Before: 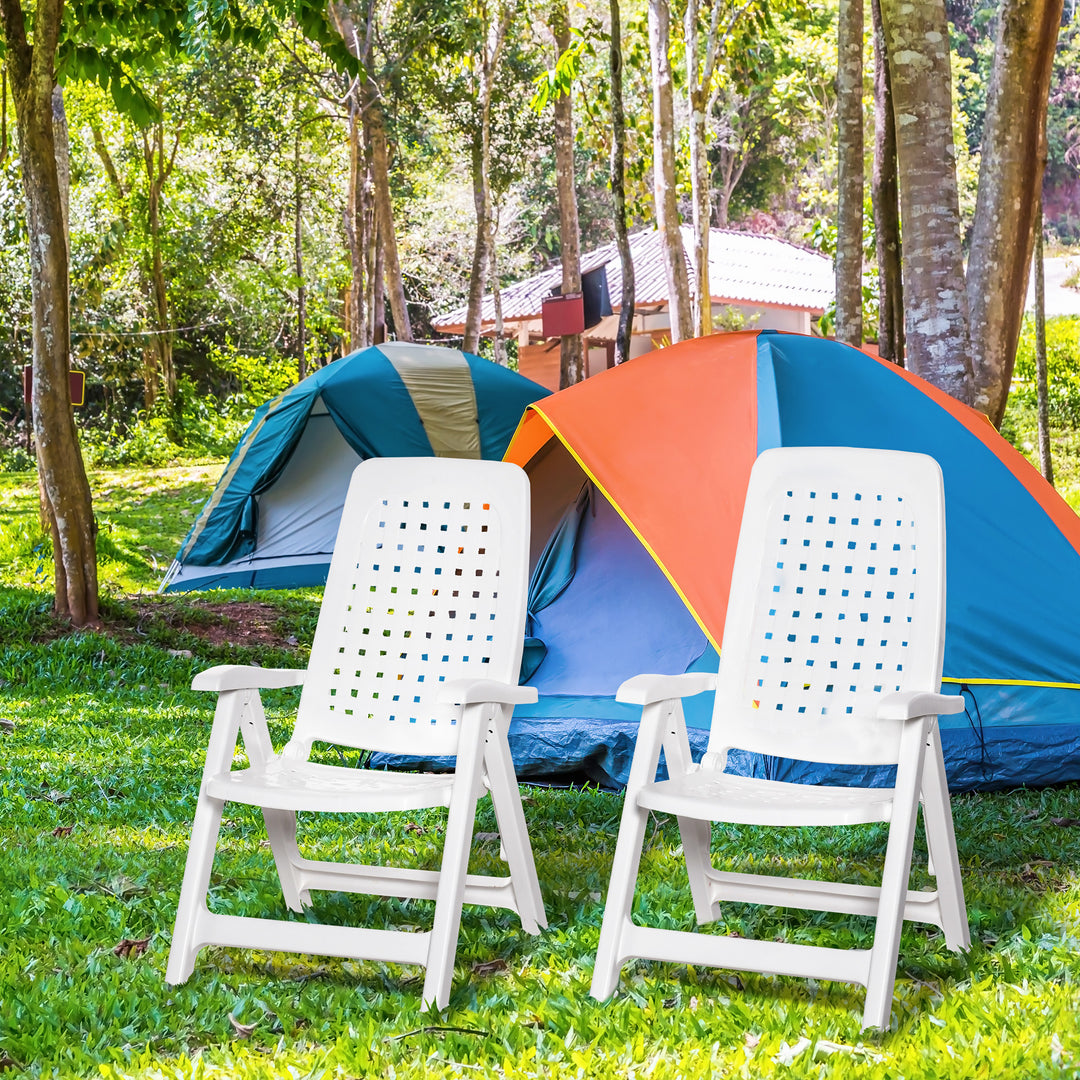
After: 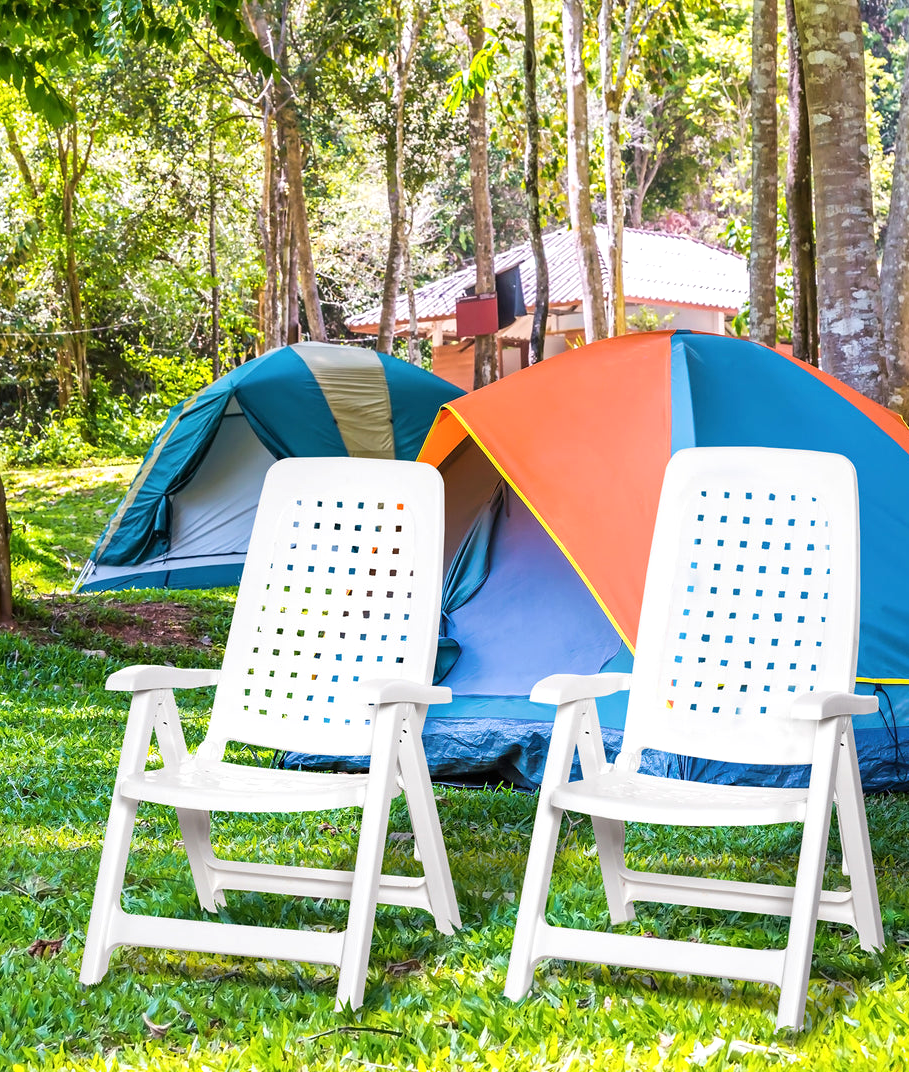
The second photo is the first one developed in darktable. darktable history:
crop: left 8.026%, right 7.374%
levels: levels [0, 0.476, 0.951]
